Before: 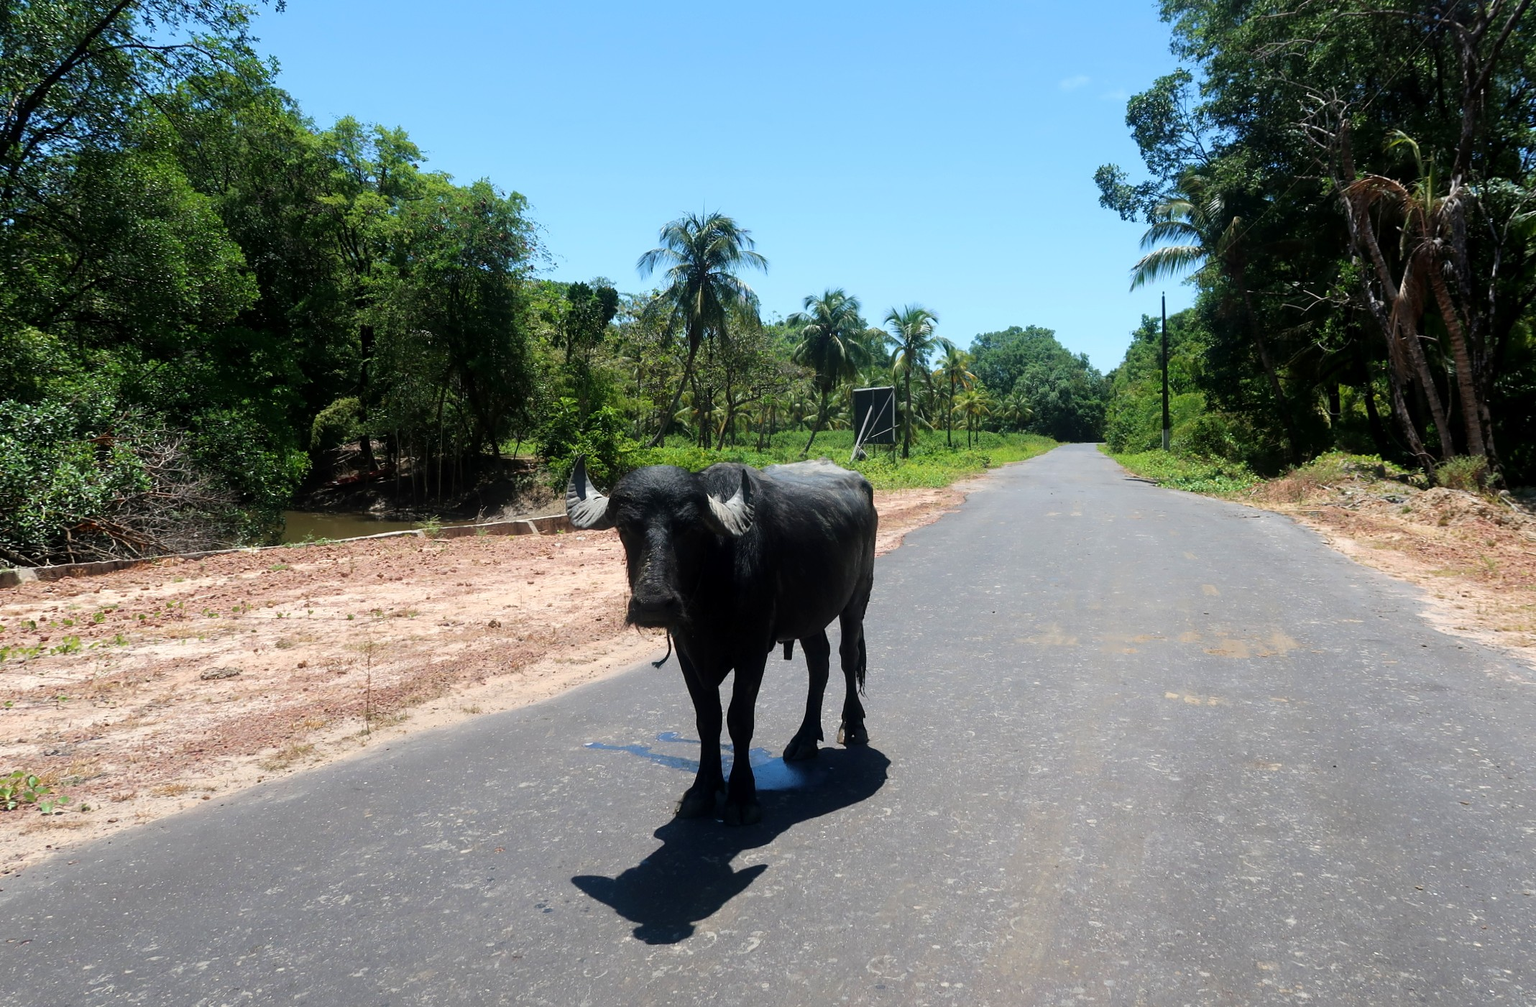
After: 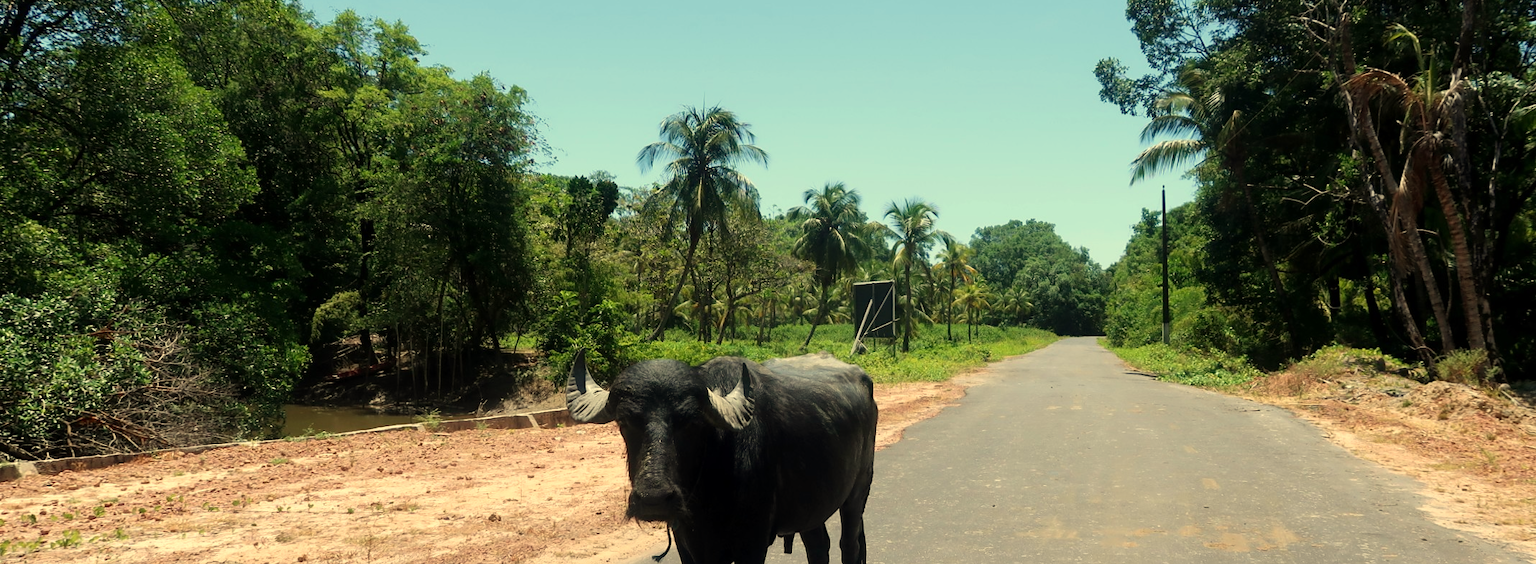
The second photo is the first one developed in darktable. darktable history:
crop and rotate: top 10.605%, bottom 33.274%
white balance: red 1.08, blue 0.791
